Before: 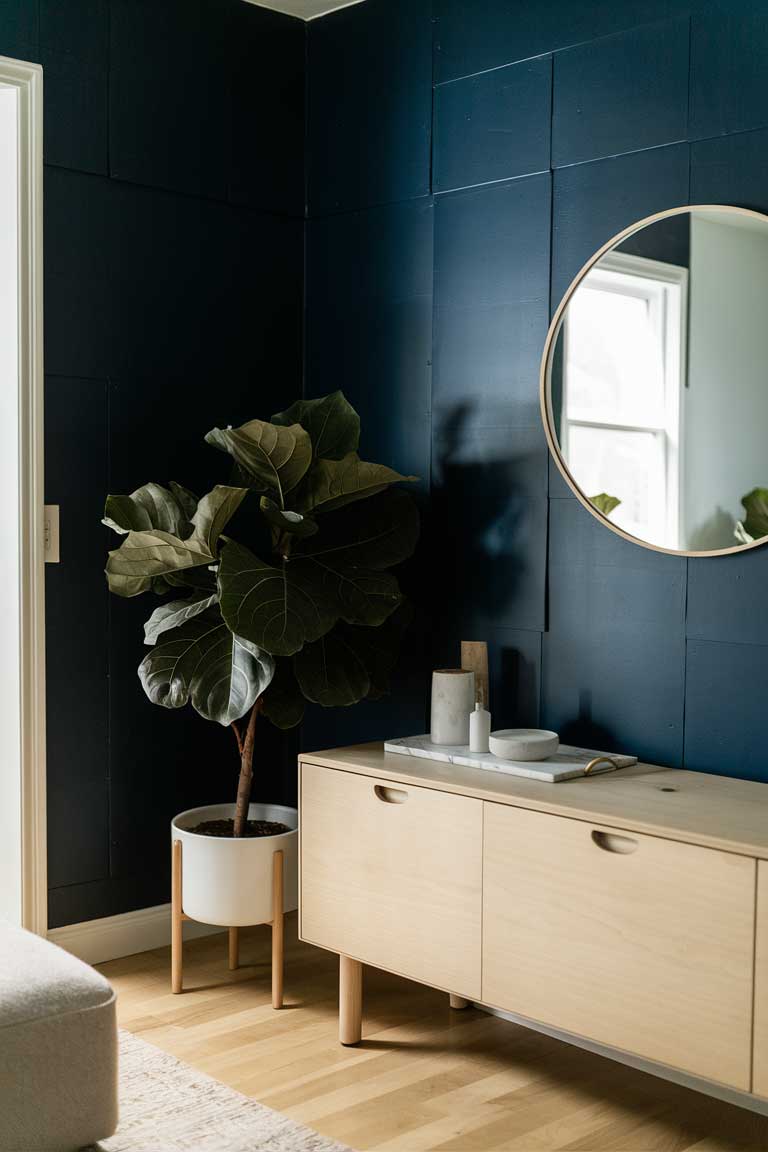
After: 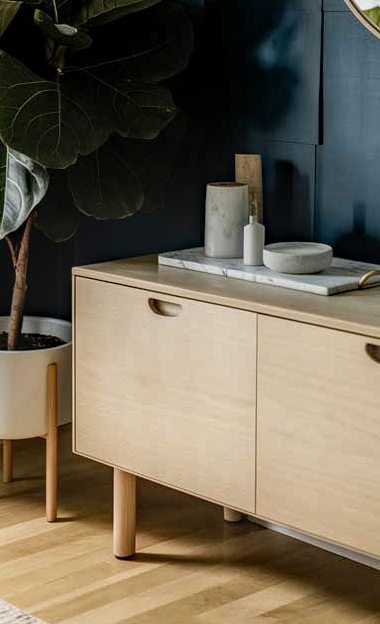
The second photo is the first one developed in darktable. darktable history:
local contrast: highlights 4%, shadows 4%, detail 133%
crop: left 29.51%, top 42.284%, right 20.957%, bottom 3.472%
haze removal: compatibility mode true, adaptive false
